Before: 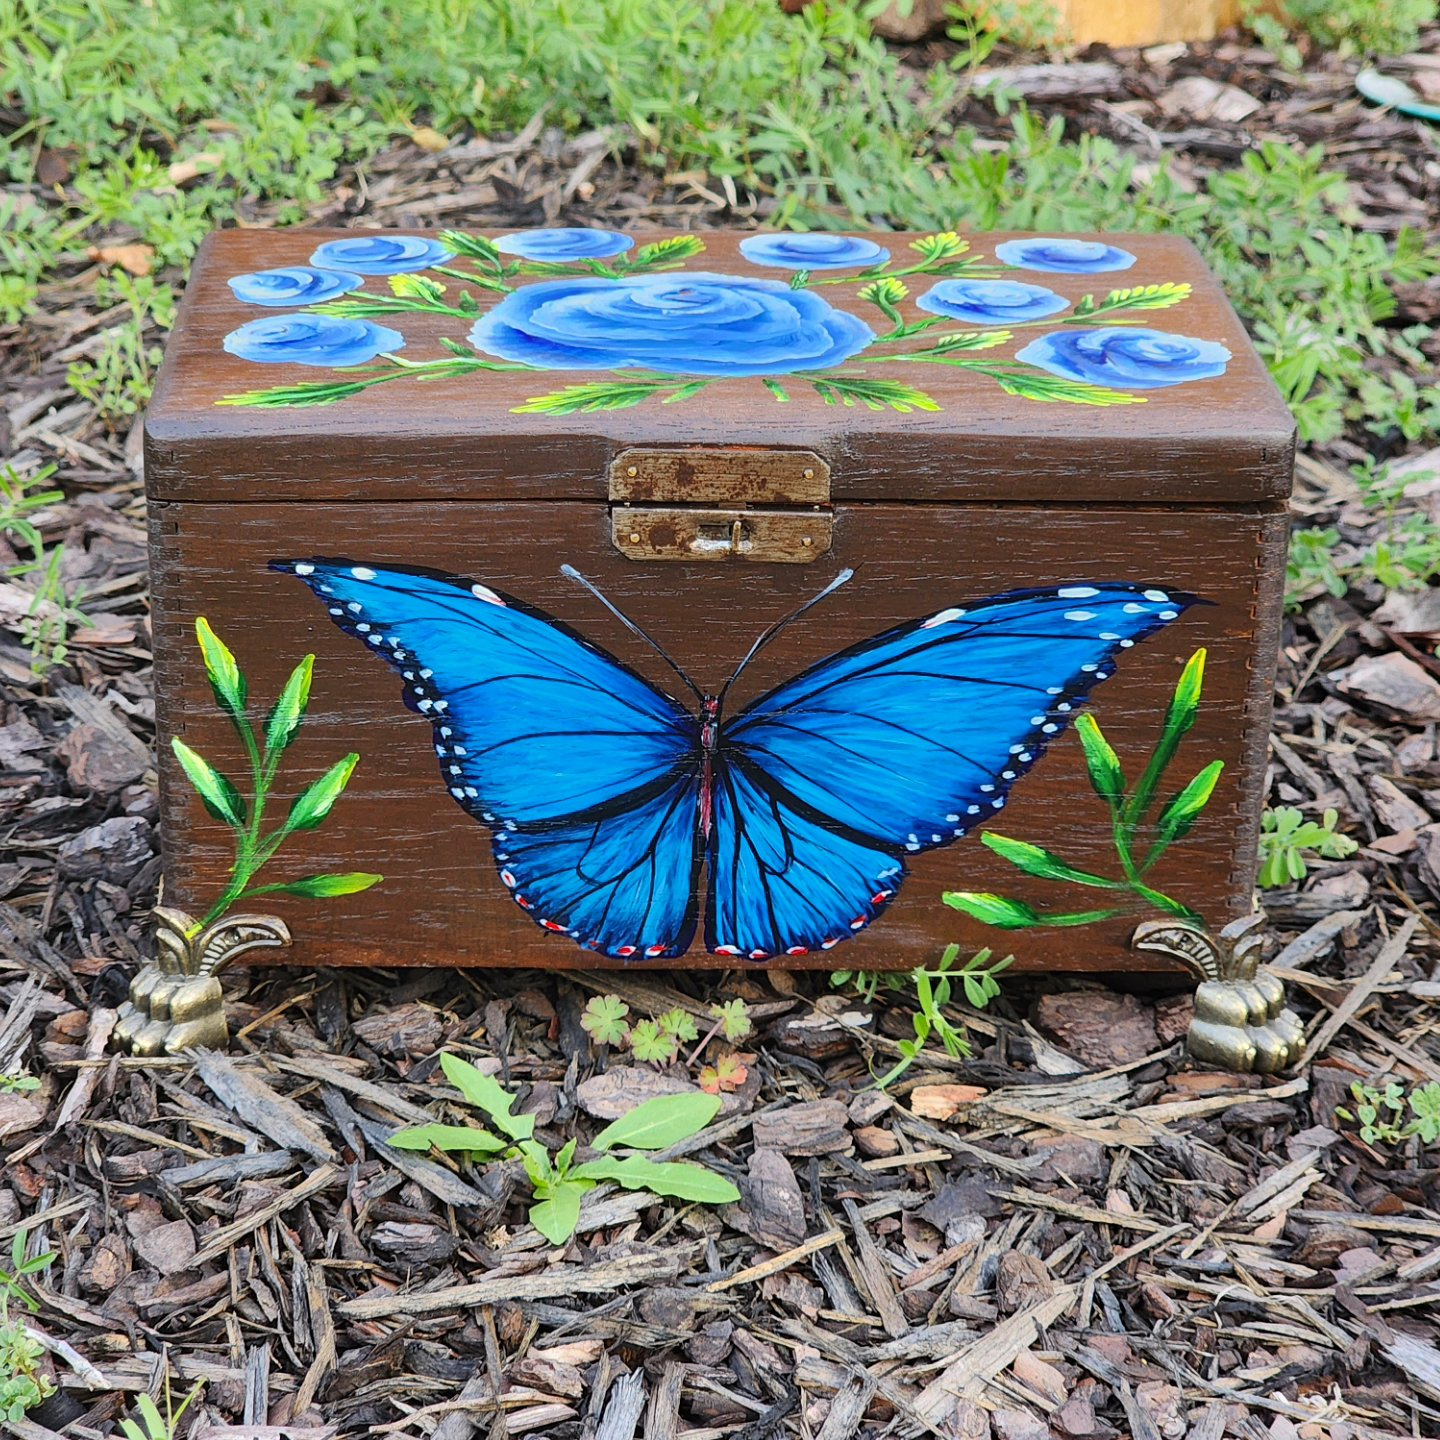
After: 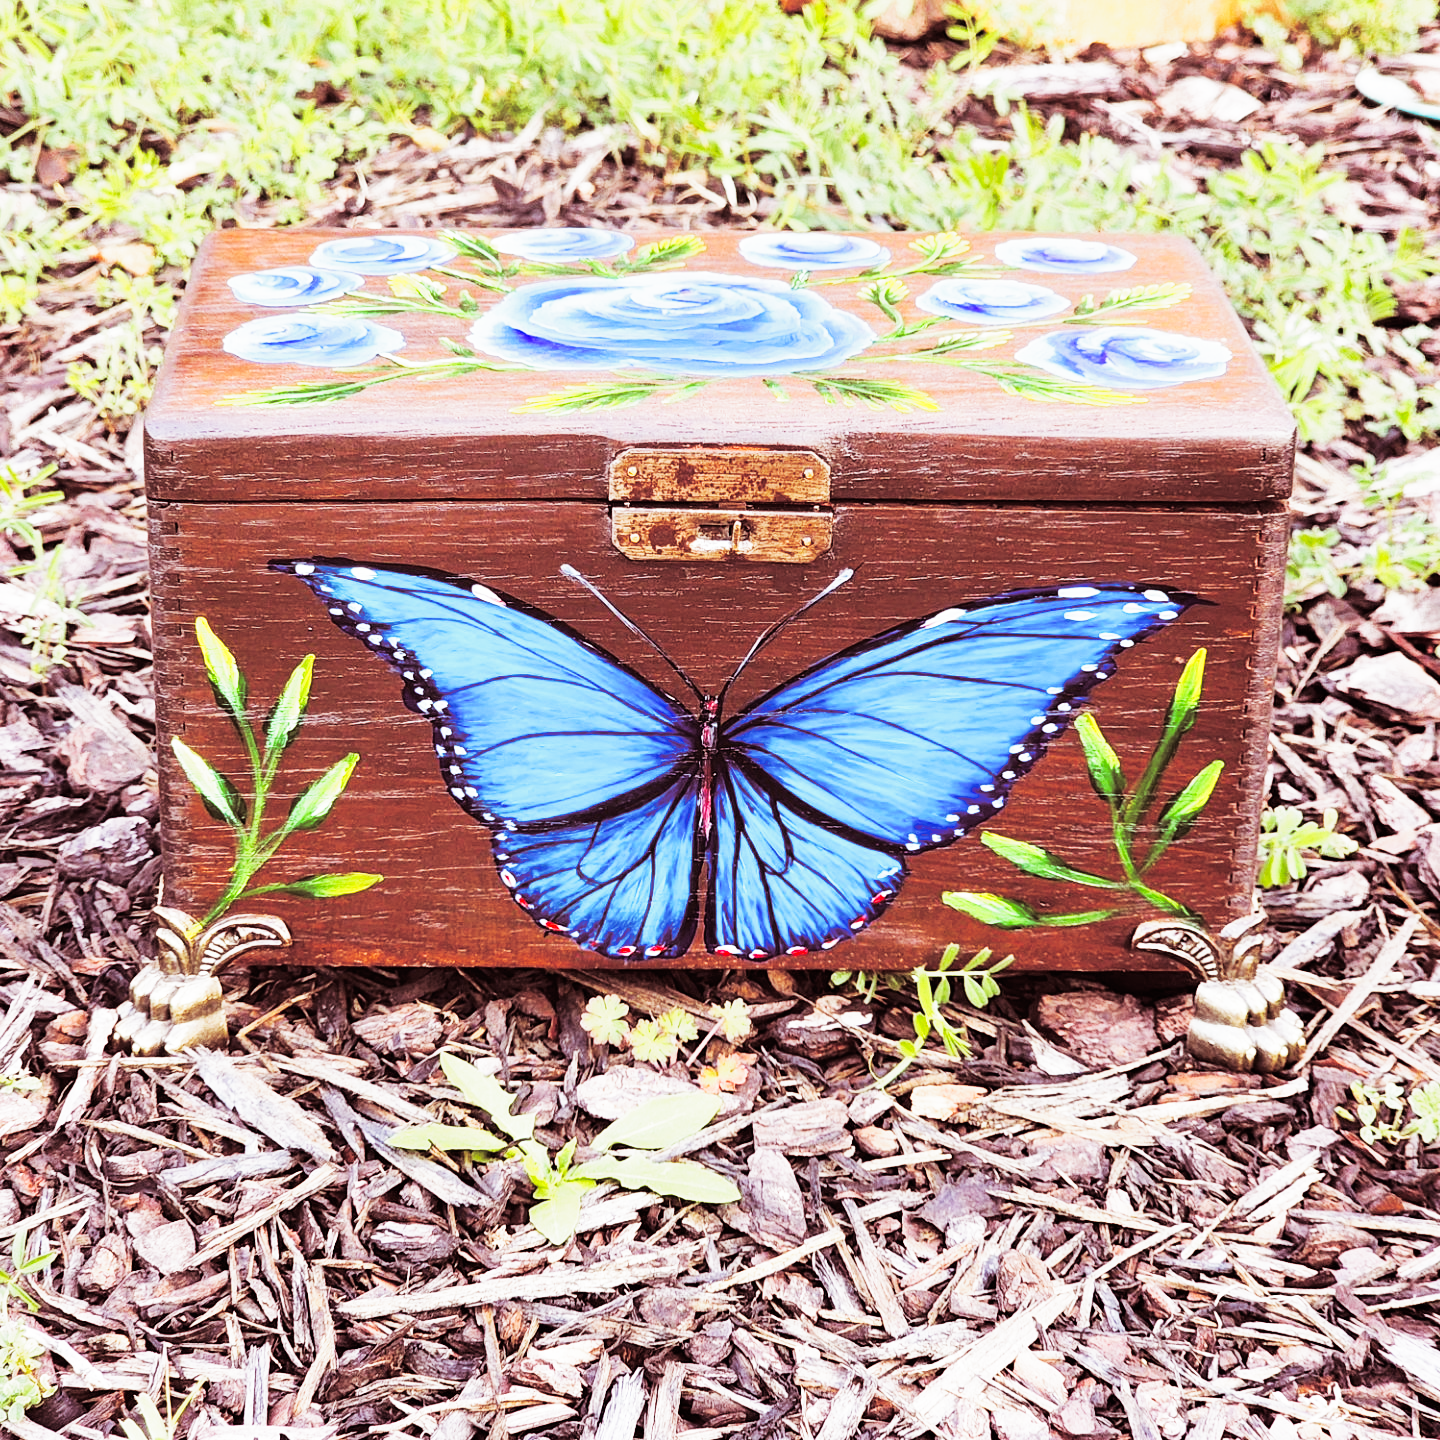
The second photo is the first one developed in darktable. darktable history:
rgb levels: mode RGB, independent channels, levels [[0, 0.474, 1], [0, 0.5, 1], [0, 0.5, 1]]
base curve: curves: ch0 [(0, 0) (0.007, 0.004) (0.027, 0.03) (0.046, 0.07) (0.207, 0.54) (0.442, 0.872) (0.673, 0.972) (1, 1)], preserve colors none
split-toning: shadows › saturation 0.41, highlights › saturation 0, compress 33.55%
